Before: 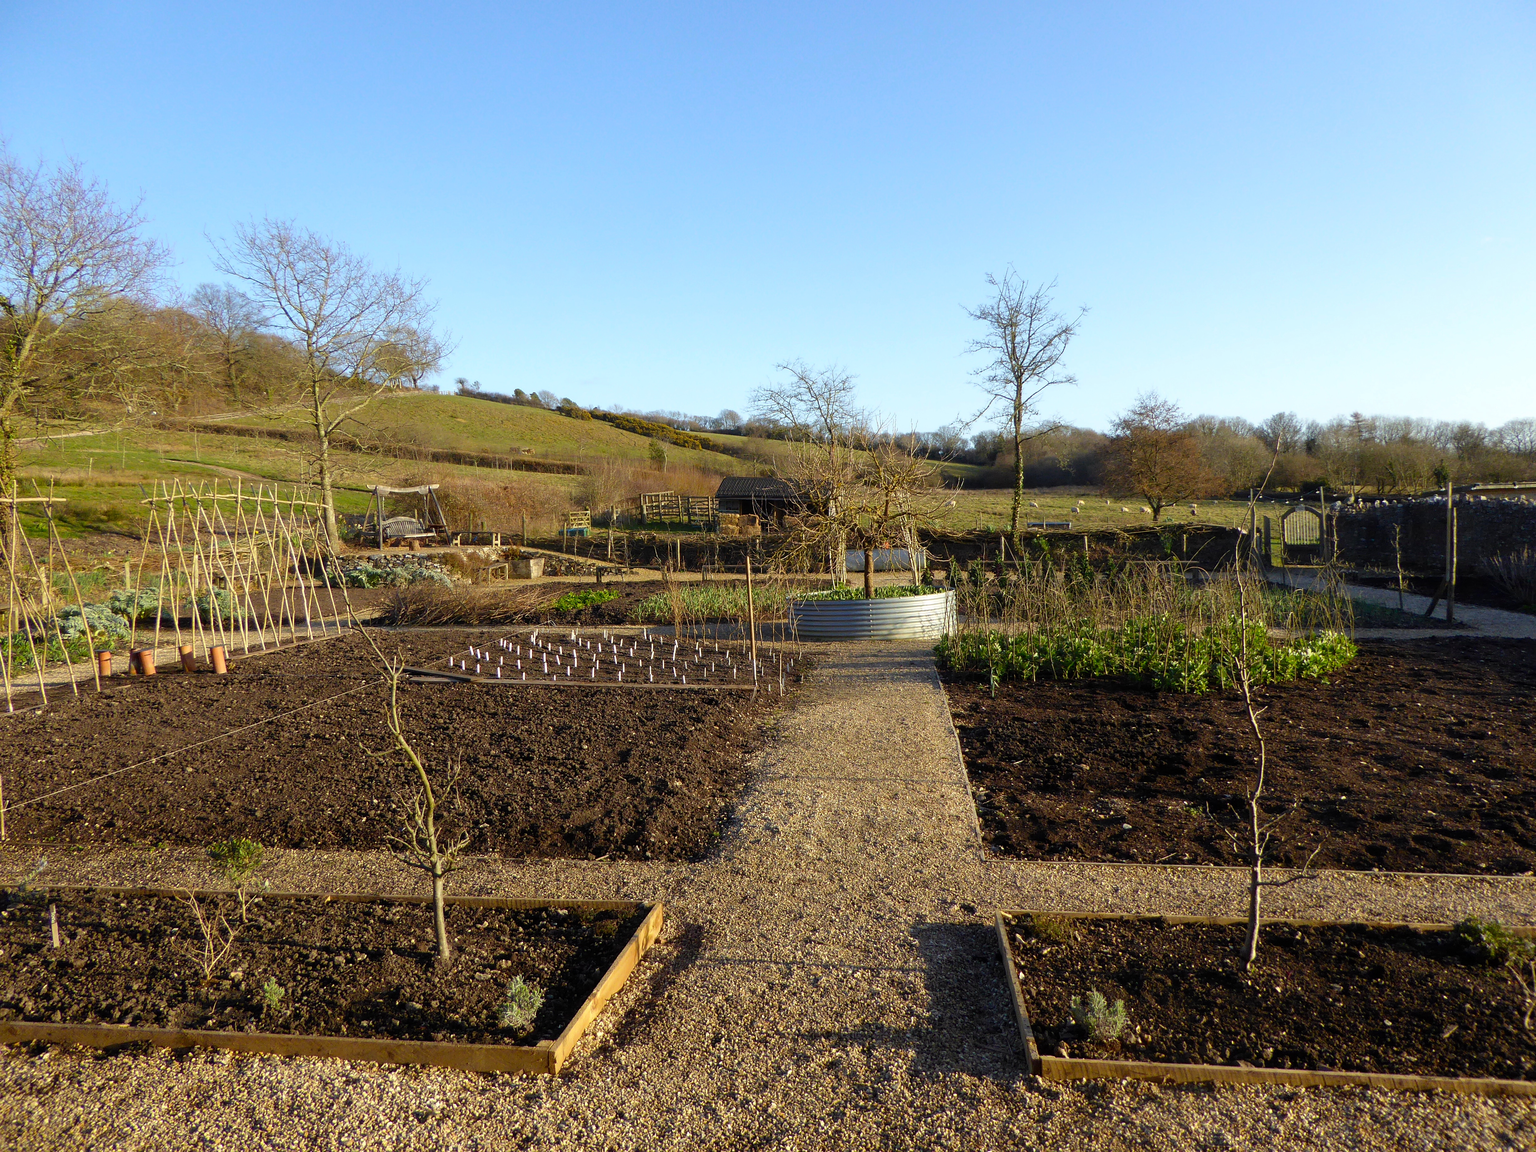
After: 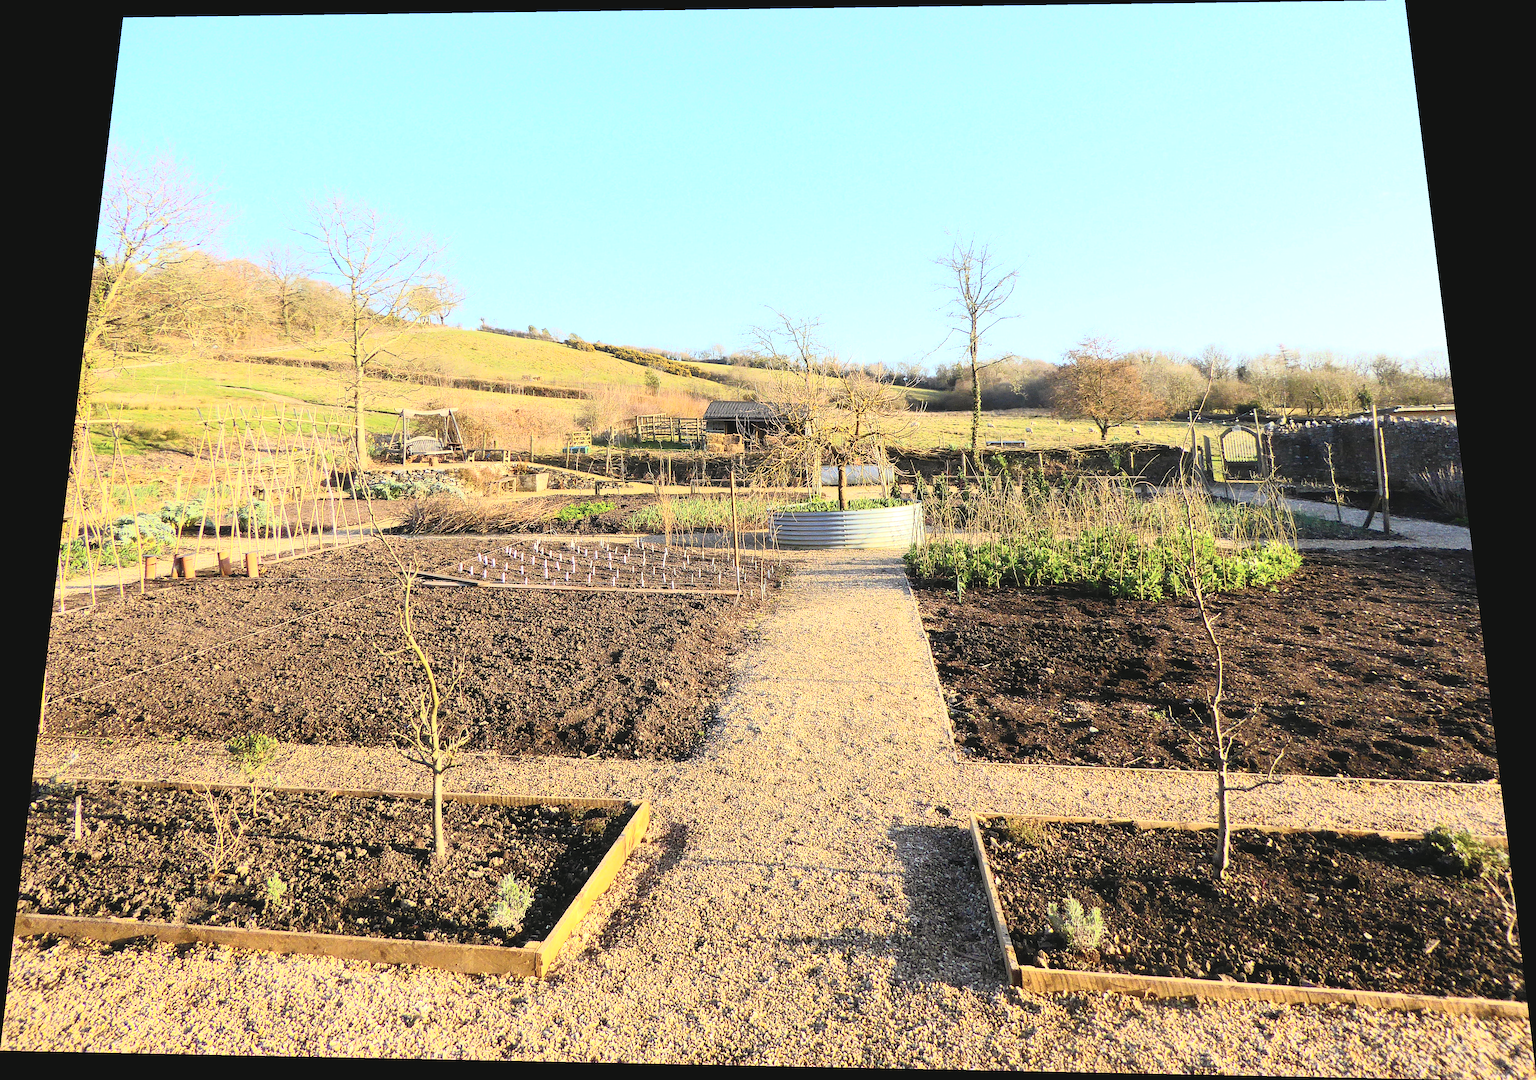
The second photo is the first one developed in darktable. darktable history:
exposure: exposure 0.781 EV, compensate highlight preservation false
tone curve: curves: ch0 [(0, 0.052) (0.207, 0.35) (0.392, 0.592) (0.54, 0.803) (0.725, 0.922) (0.99, 0.974)], color space Lab, independent channels, preserve colors none
sharpen: on, module defaults
rotate and perspective: rotation 0.128°, lens shift (vertical) -0.181, lens shift (horizontal) -0.044, shear 0.001, automatic cropping off
color balance: mode lift, gamma, gain (sRGB), lift [1, 0.99, 1.01, 0.992], gamma [1, 1.037, 0.974, 0.963]
